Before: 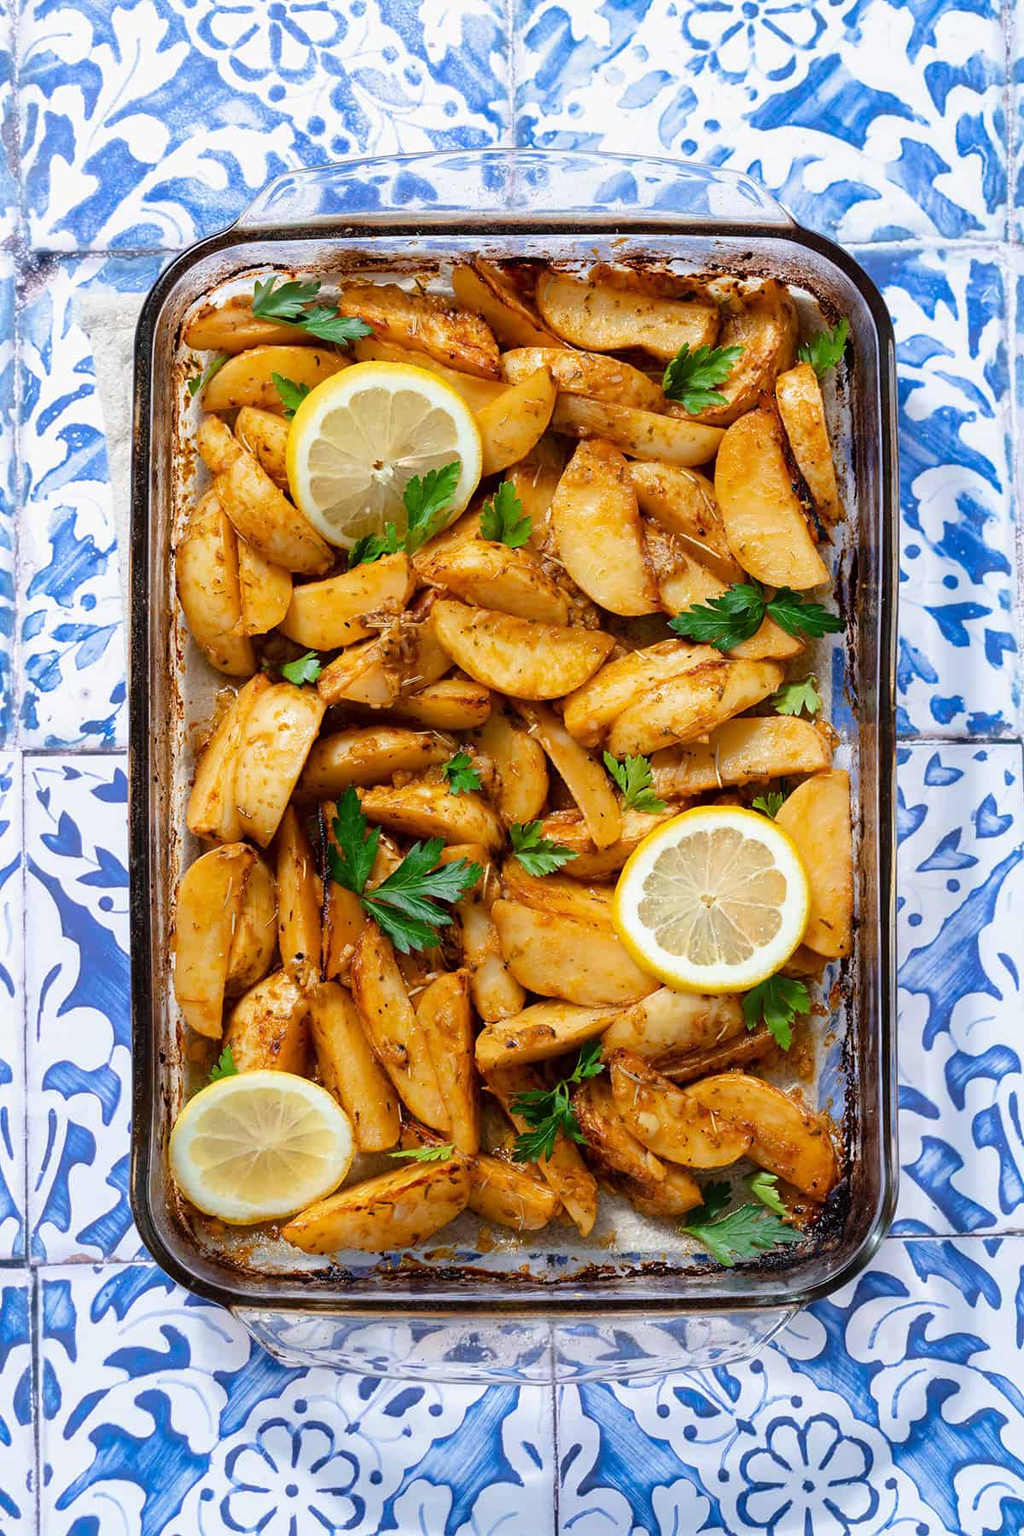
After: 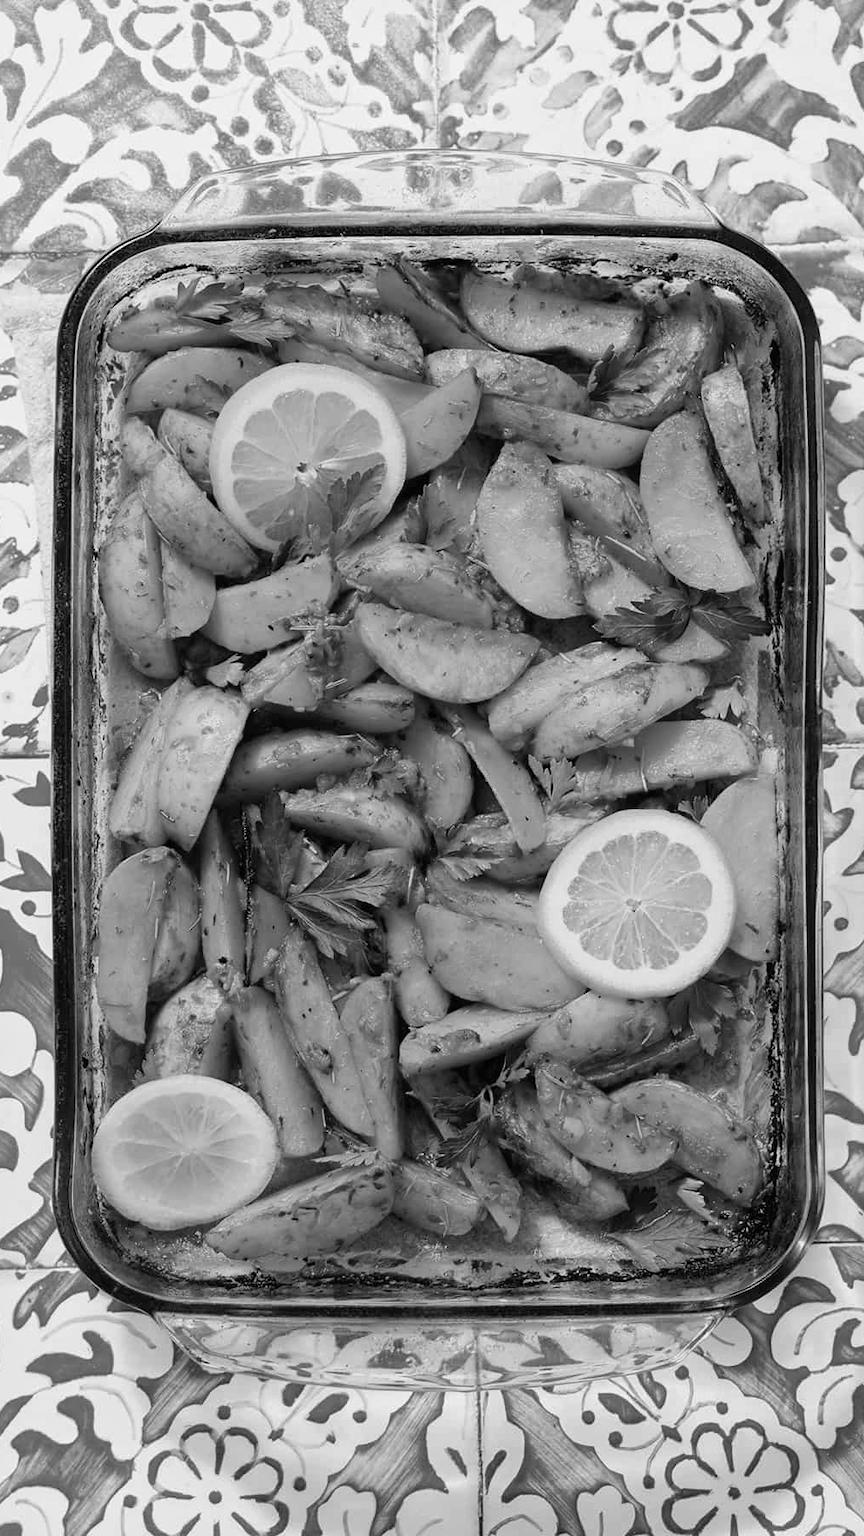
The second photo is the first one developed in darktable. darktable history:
crop: left 7.598%, right 7.873%
monochrome: a 14.95, b -89.96
